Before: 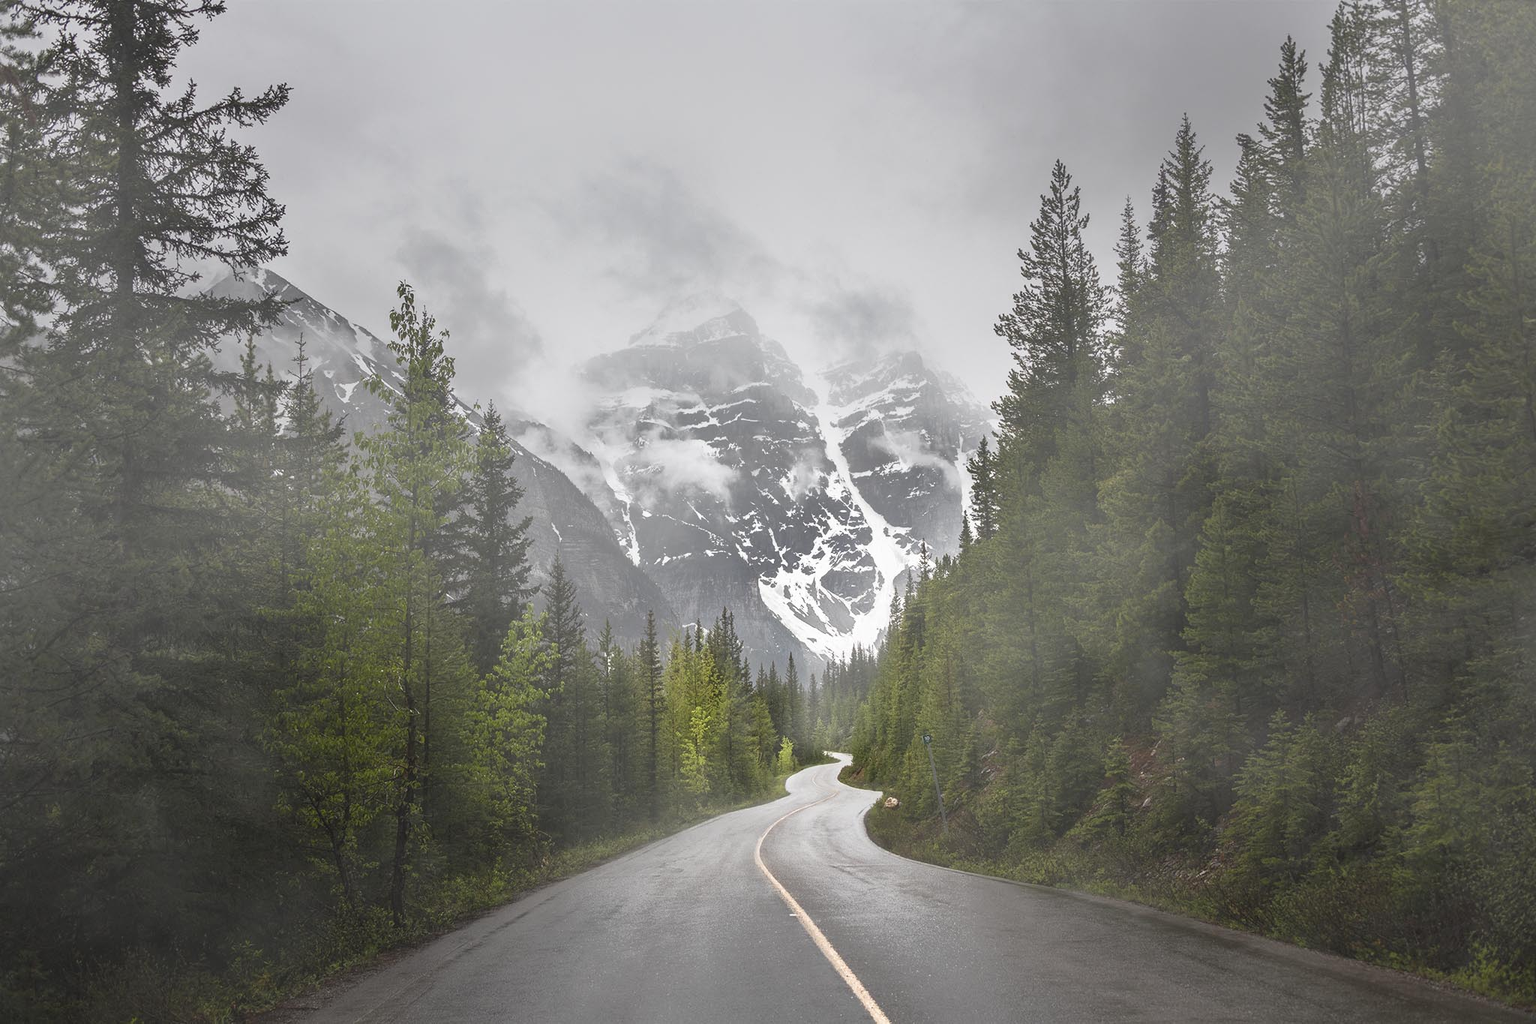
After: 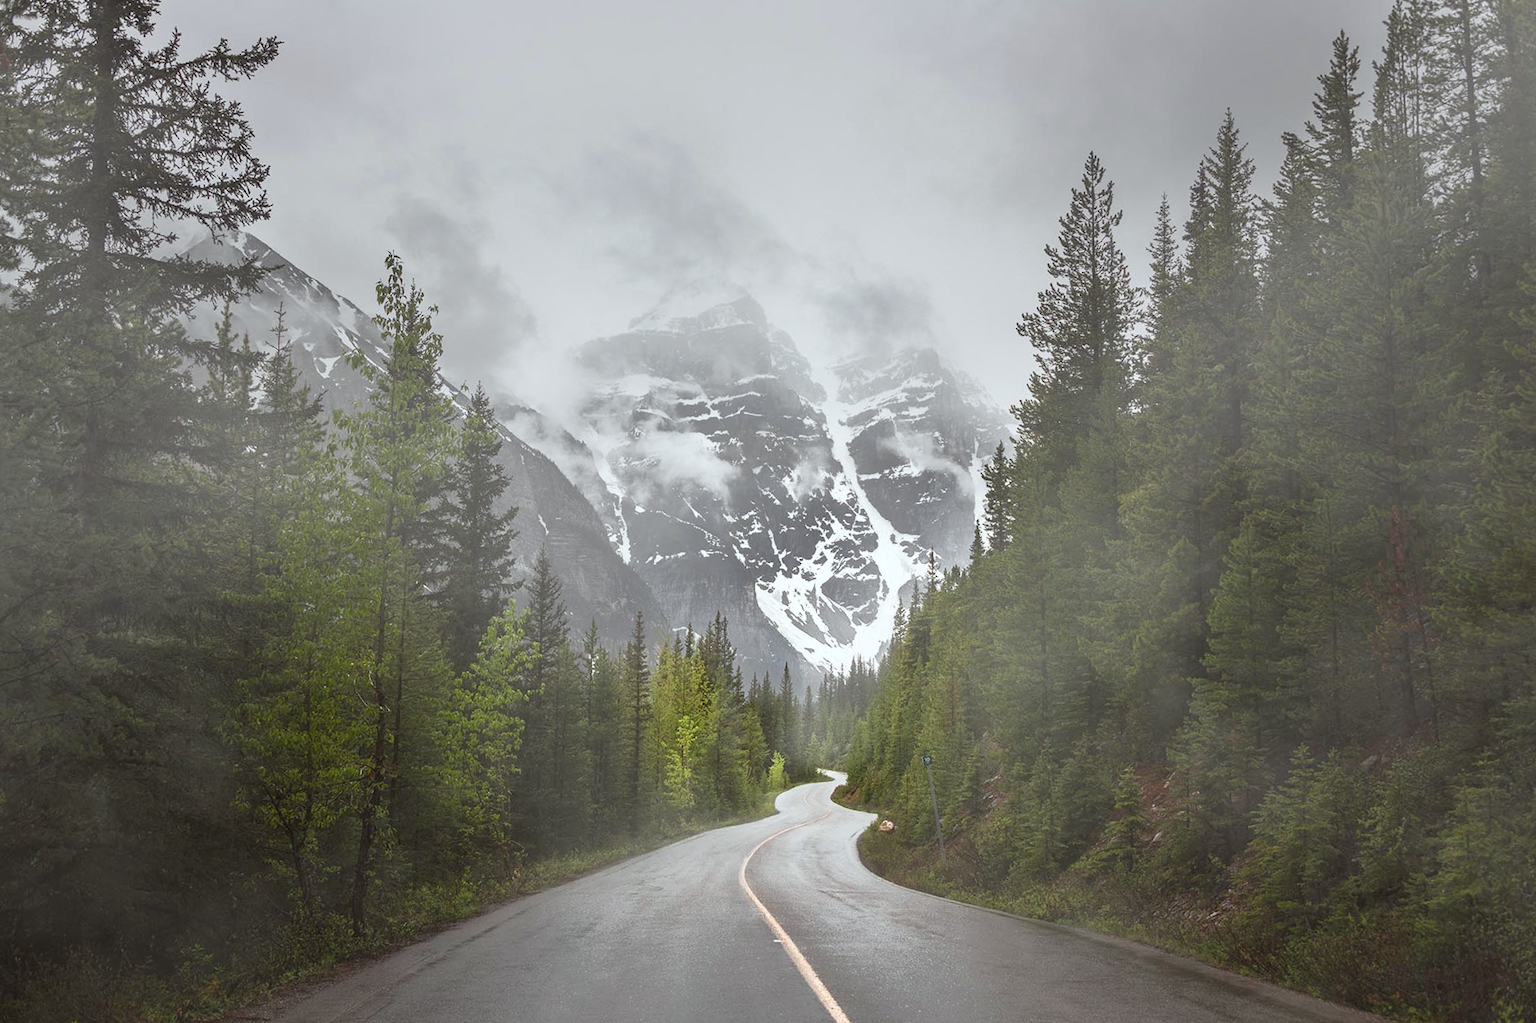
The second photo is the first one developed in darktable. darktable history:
color correction: highlights a* -2.73, highlights b* -2.09, shadows a* 2.41, shadows b* 2.73
crop and rotate: angle -2.38°
